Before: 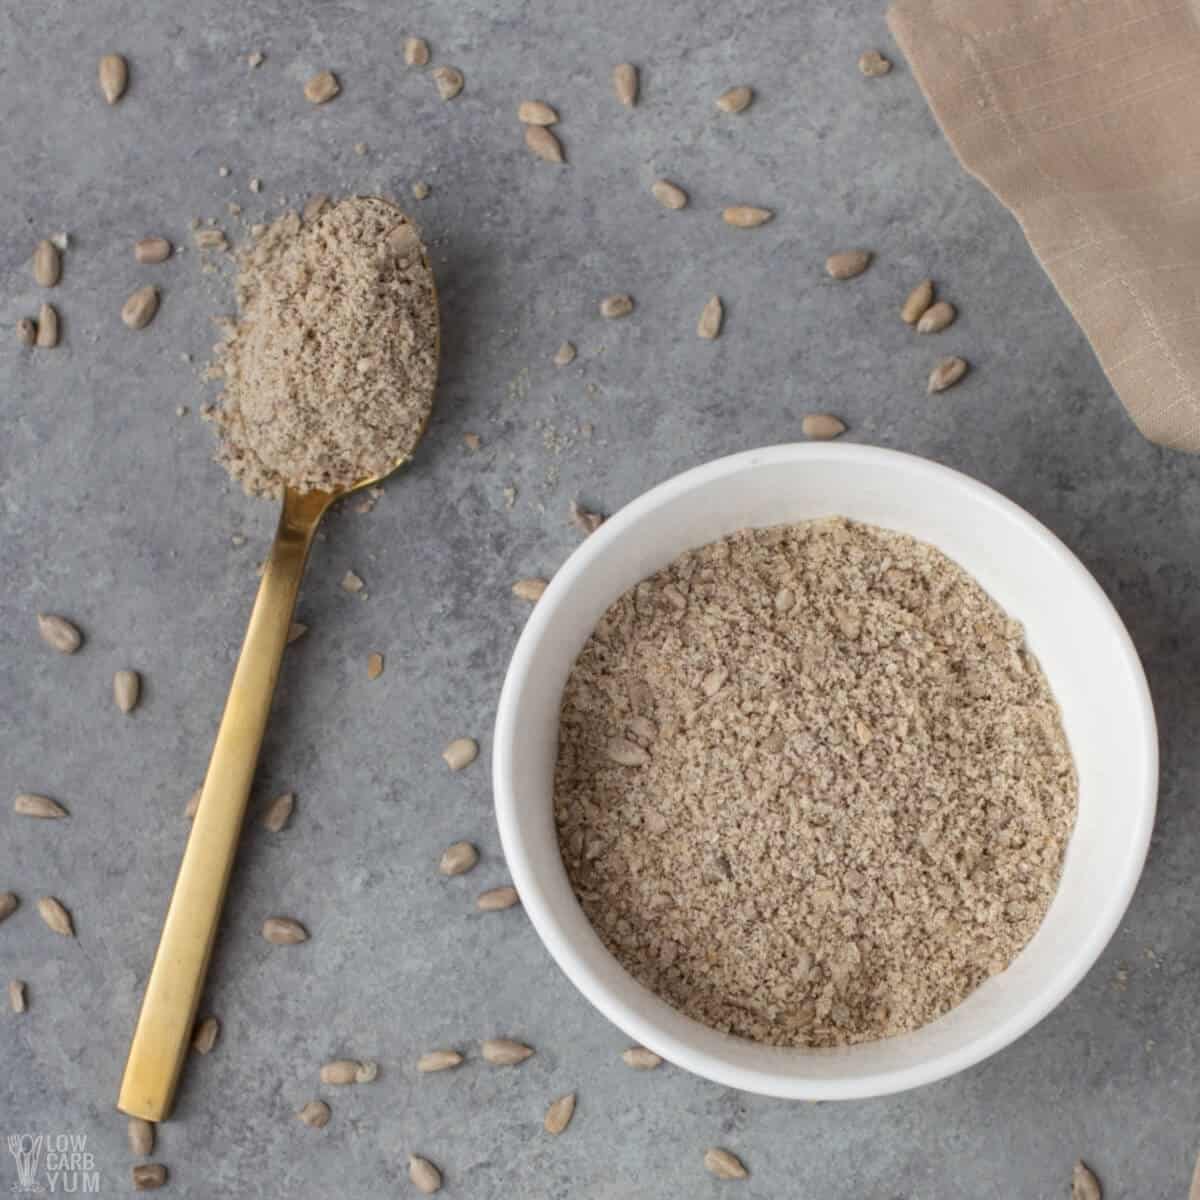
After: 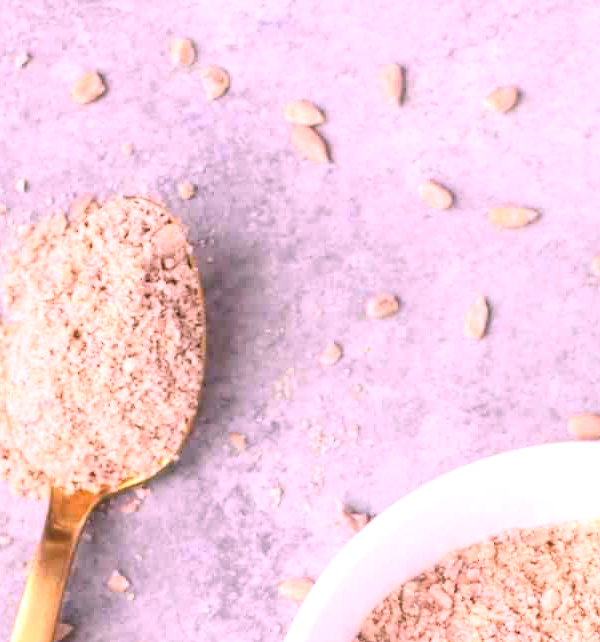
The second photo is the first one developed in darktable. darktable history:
exposure: black level correction 0, exposure 1.2 EV, compensate highlight preservation false
white balance: red 1.188, blue 1.11
contrast brightness saturation: contrast 0.2, brightness 0.16, saturation 0.22
crop: left 19.556%, right 30.401%, bottom 46.458%
